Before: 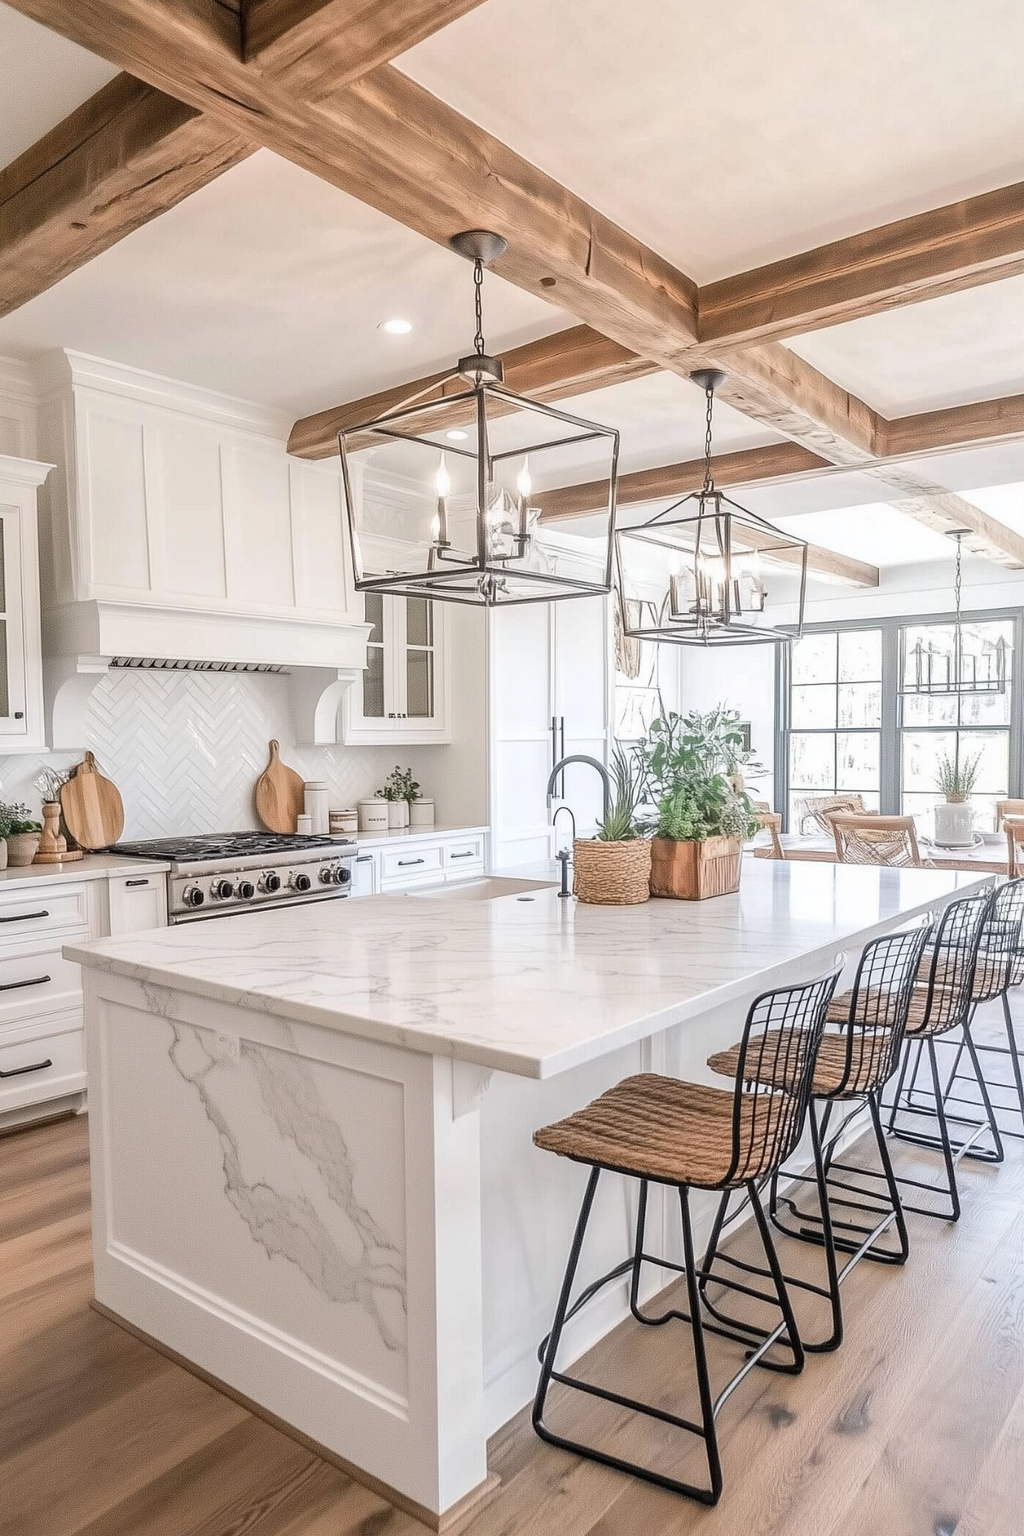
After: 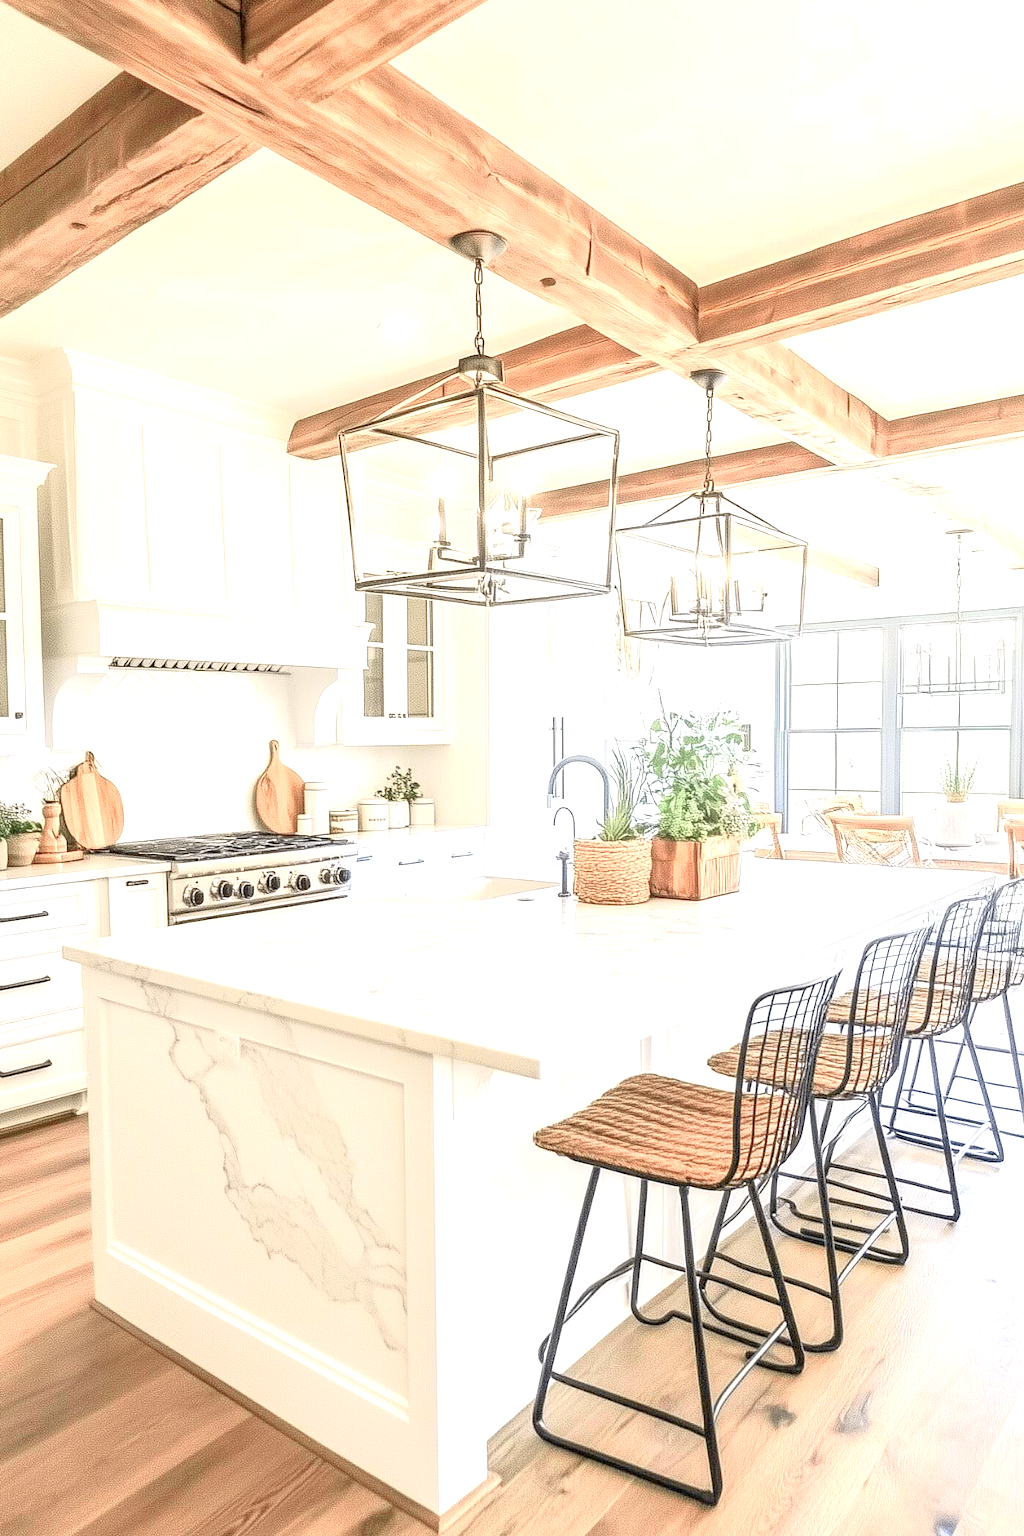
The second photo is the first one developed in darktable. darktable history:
tone curve: curves: ch0 [(0, 0.021) (0.049, 0.044) (0.152, 0.14) (0.328, 0.377) (0.473, 0.543) (0.641, 0.705) (0.85, 0.894) (1, 0.969)]; ch1 [(0, 0) (0.302, 0.331) (0.427, 0.433) (0.472, 0.47) (0.502, 0.503) (0.527, 0.521) (0.564, 0.58) (0.614, 0.626) (0.677, 0.701) (0.859, 0.885) (1, 1)]; ch2 [(0, 0) (0.33, 0.301) (0.447, 0.44) (0.487, 0.496) (0.502, 0.516) (0.535, 0.563) (0.565, 0.593) (0.618, 0.628) (1, 1)], color space Lab, independent channels, preserve colors none
local contrast: on, module defaults
tone equalizer: -7 EV 0.153 EV, -6 EV 0.589 EV, -5 EV 1.19 EV, -4 EV 1.35 EV, -3 EV 1.13 EV, -2 EV 0.6 EV, -1 EV 0.15 EV
exposure: black level correction 0, exposure 1.18 EV, compensate highlight preservation false
contrast brightness saturation: saturation -0.036
